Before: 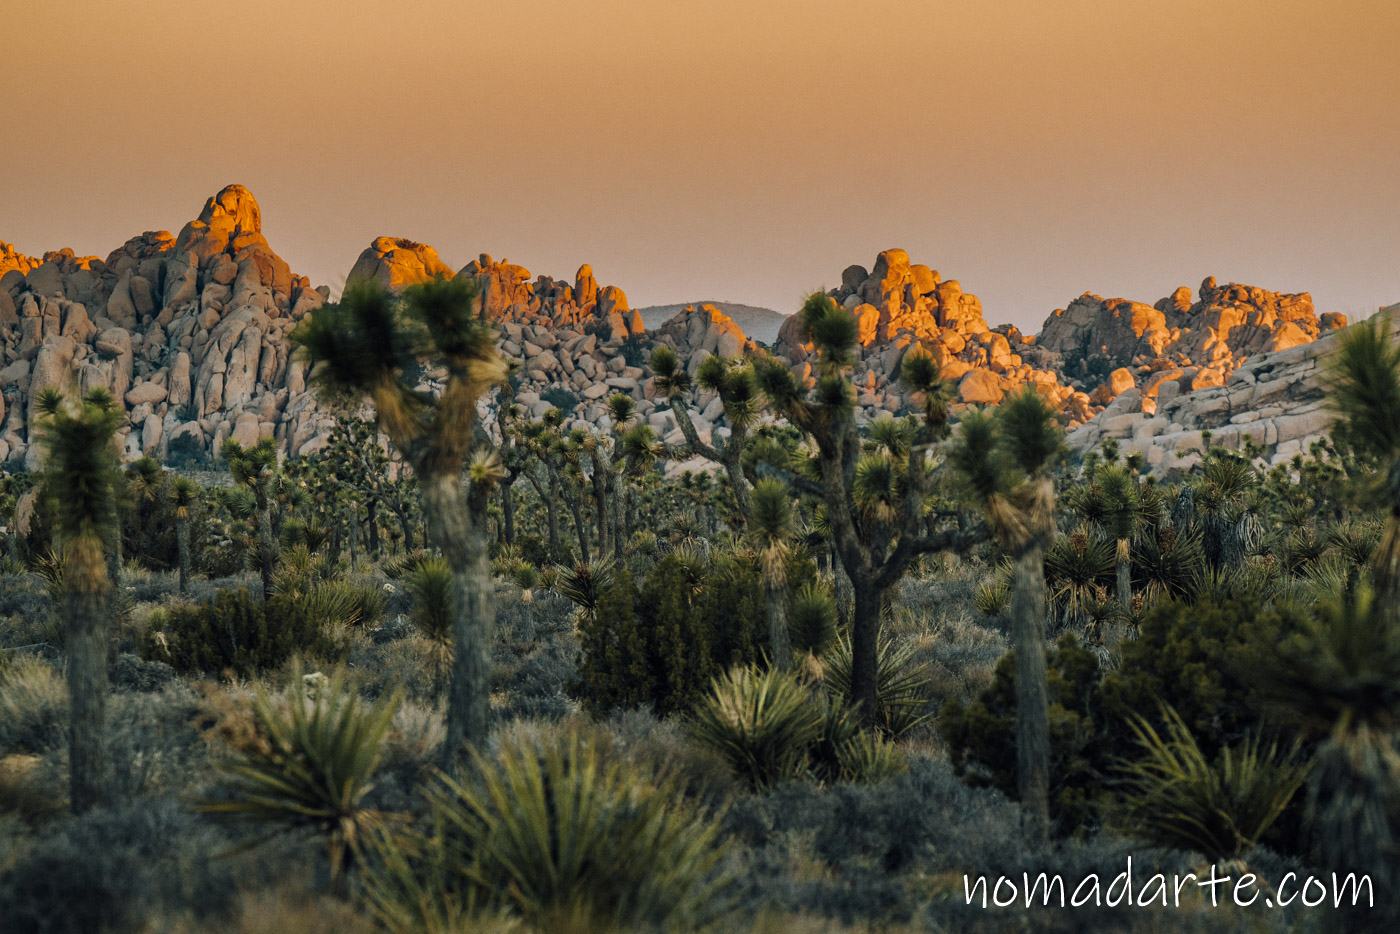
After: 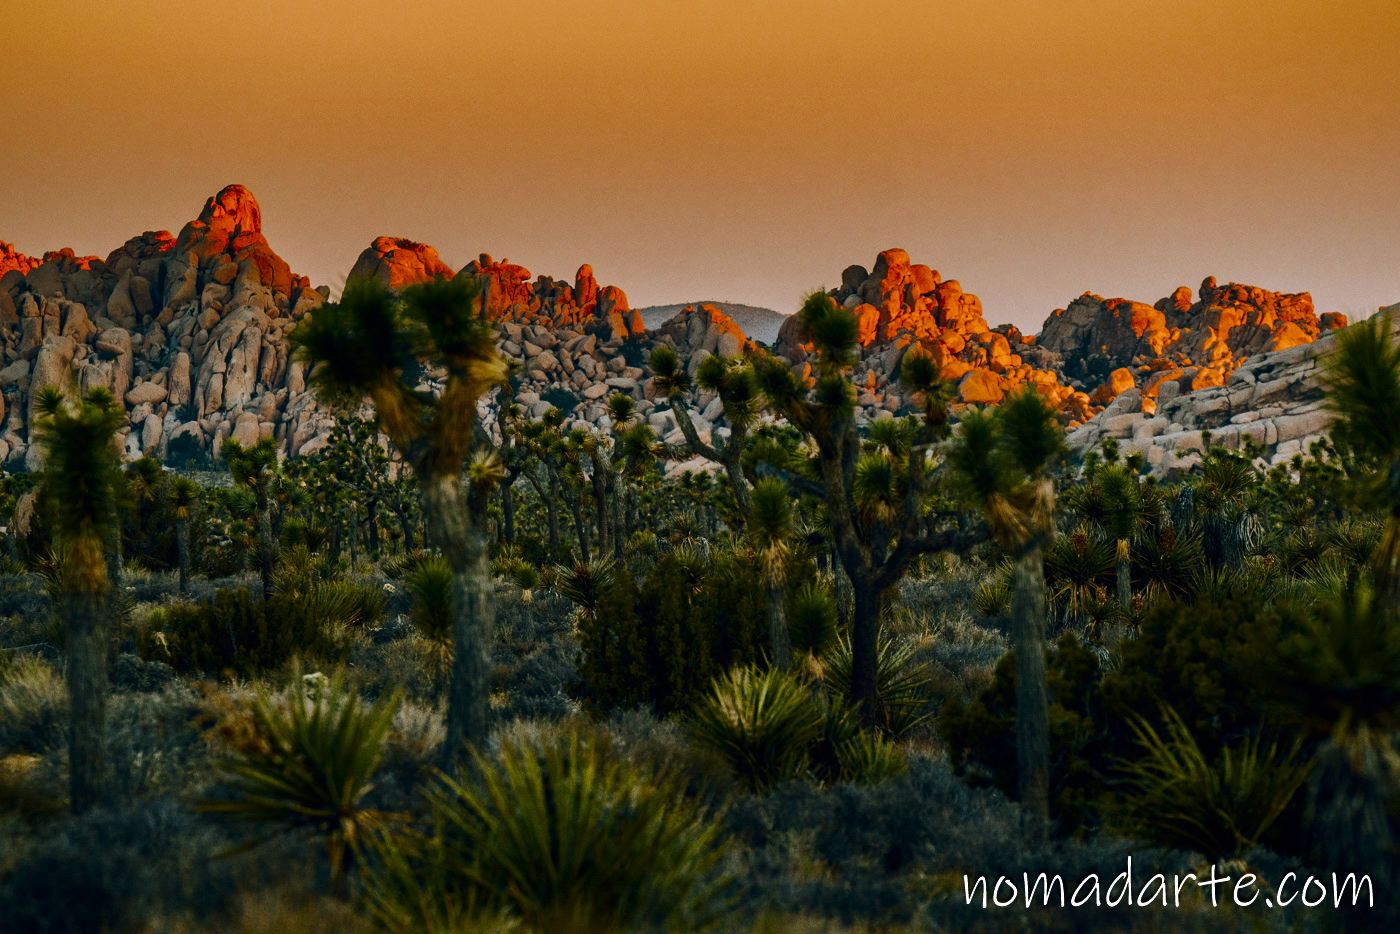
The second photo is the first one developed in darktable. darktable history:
color zones: curves: ch0 [(0, 0.425) (0.143, 0.422) (0.286, 0.42) (0.429, 0.419) (0.571, 0.419) (0.714, 0.42) (0.857, 0.422) (1, 0.425)]; ch1 [(0, 0.666) (0.143, 0.669) (0.286, 0.671) (0.429, 0.67) (0.571, 0.67) (0.714, 0.67) (0.857, 0.67) (1, 0.666)]
contrast brightness saturation: contrast 0.2, brightness -0.11, saturation 0.1
